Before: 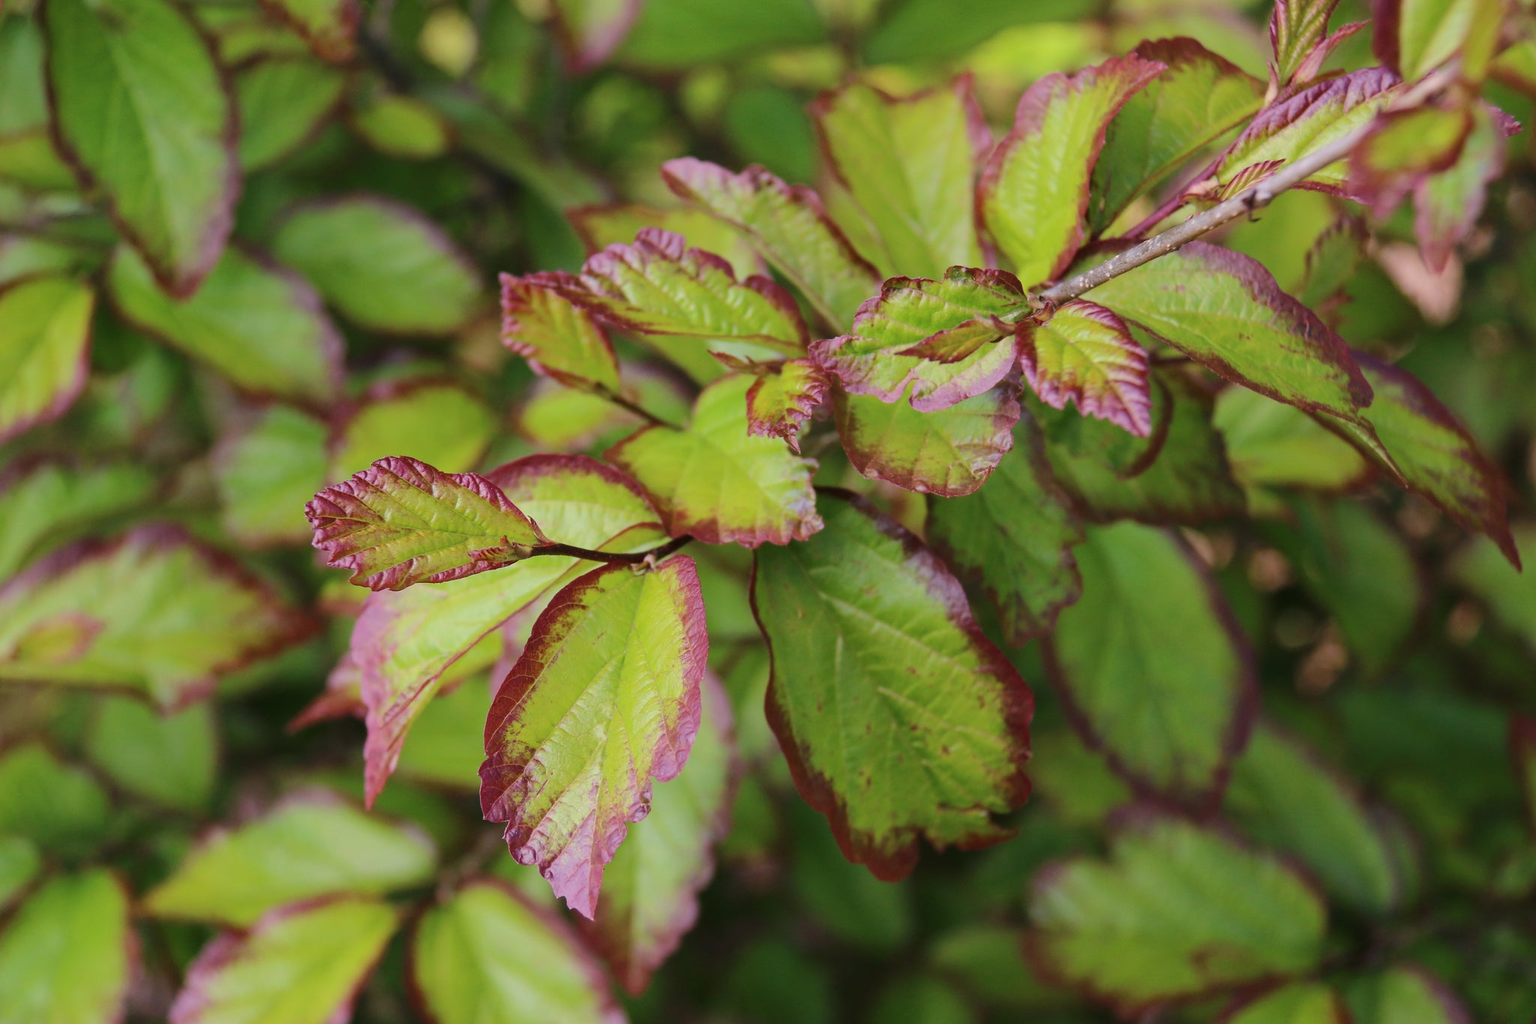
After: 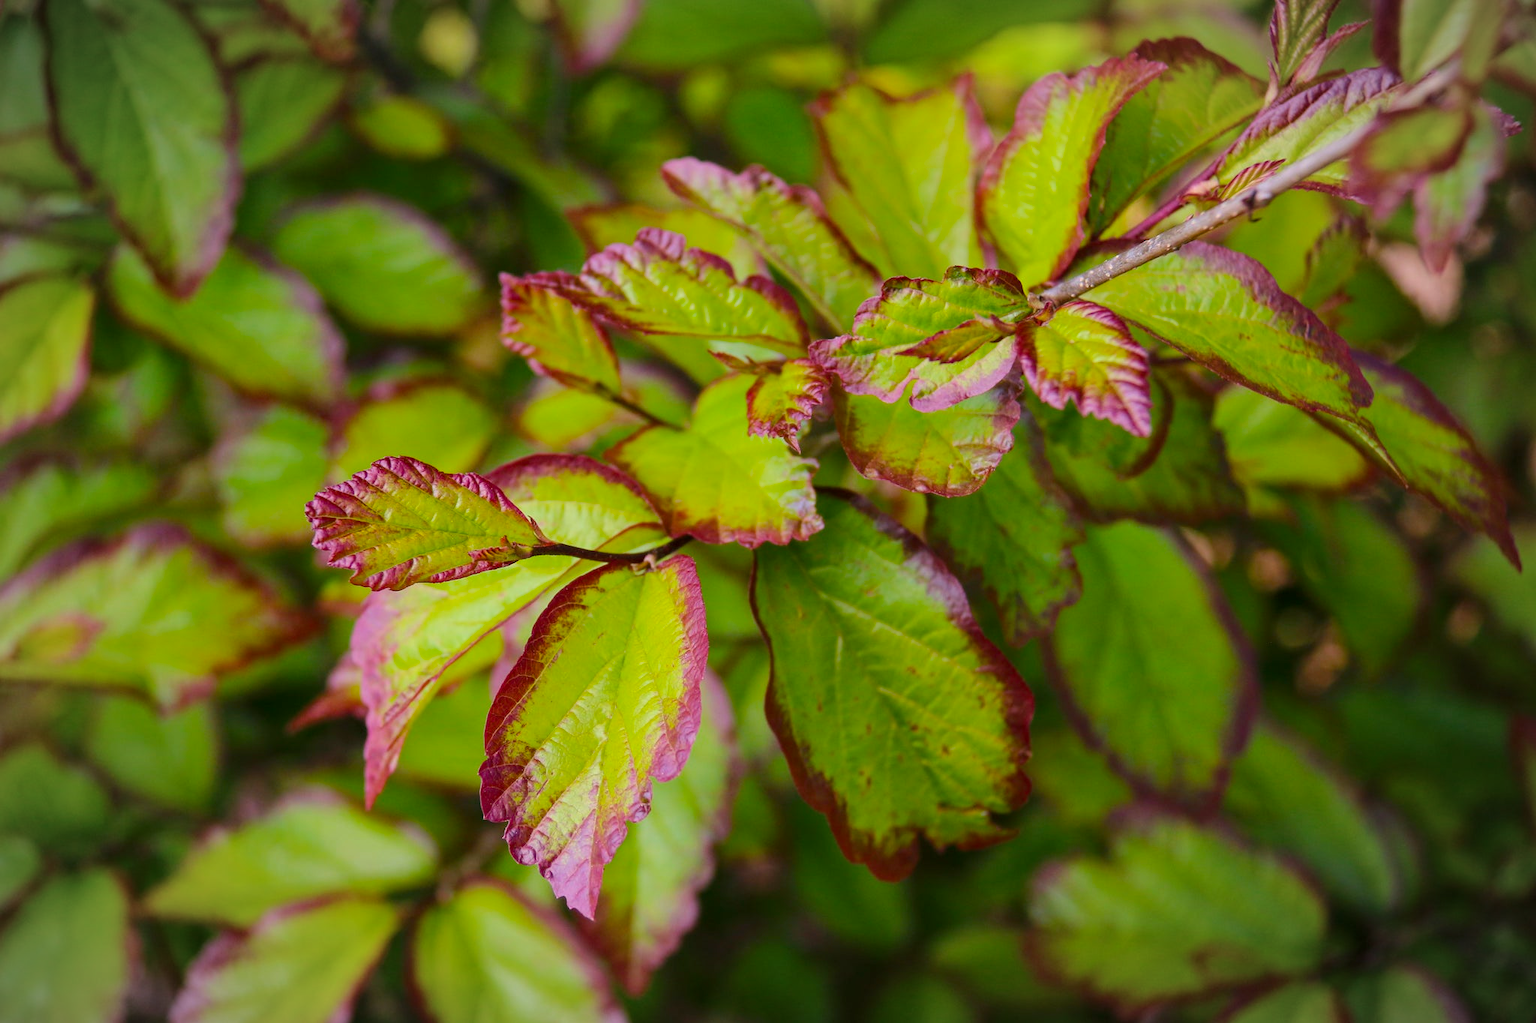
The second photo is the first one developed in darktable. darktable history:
local contrast: highlights 100%, shadows 100%, detail 120%, midtone range 0.2
vignetting: fall-off radius 70%, automatic ratio true
color balance rgb: perceptual saturation grading › global saturation 30%, global vibrance 20%
